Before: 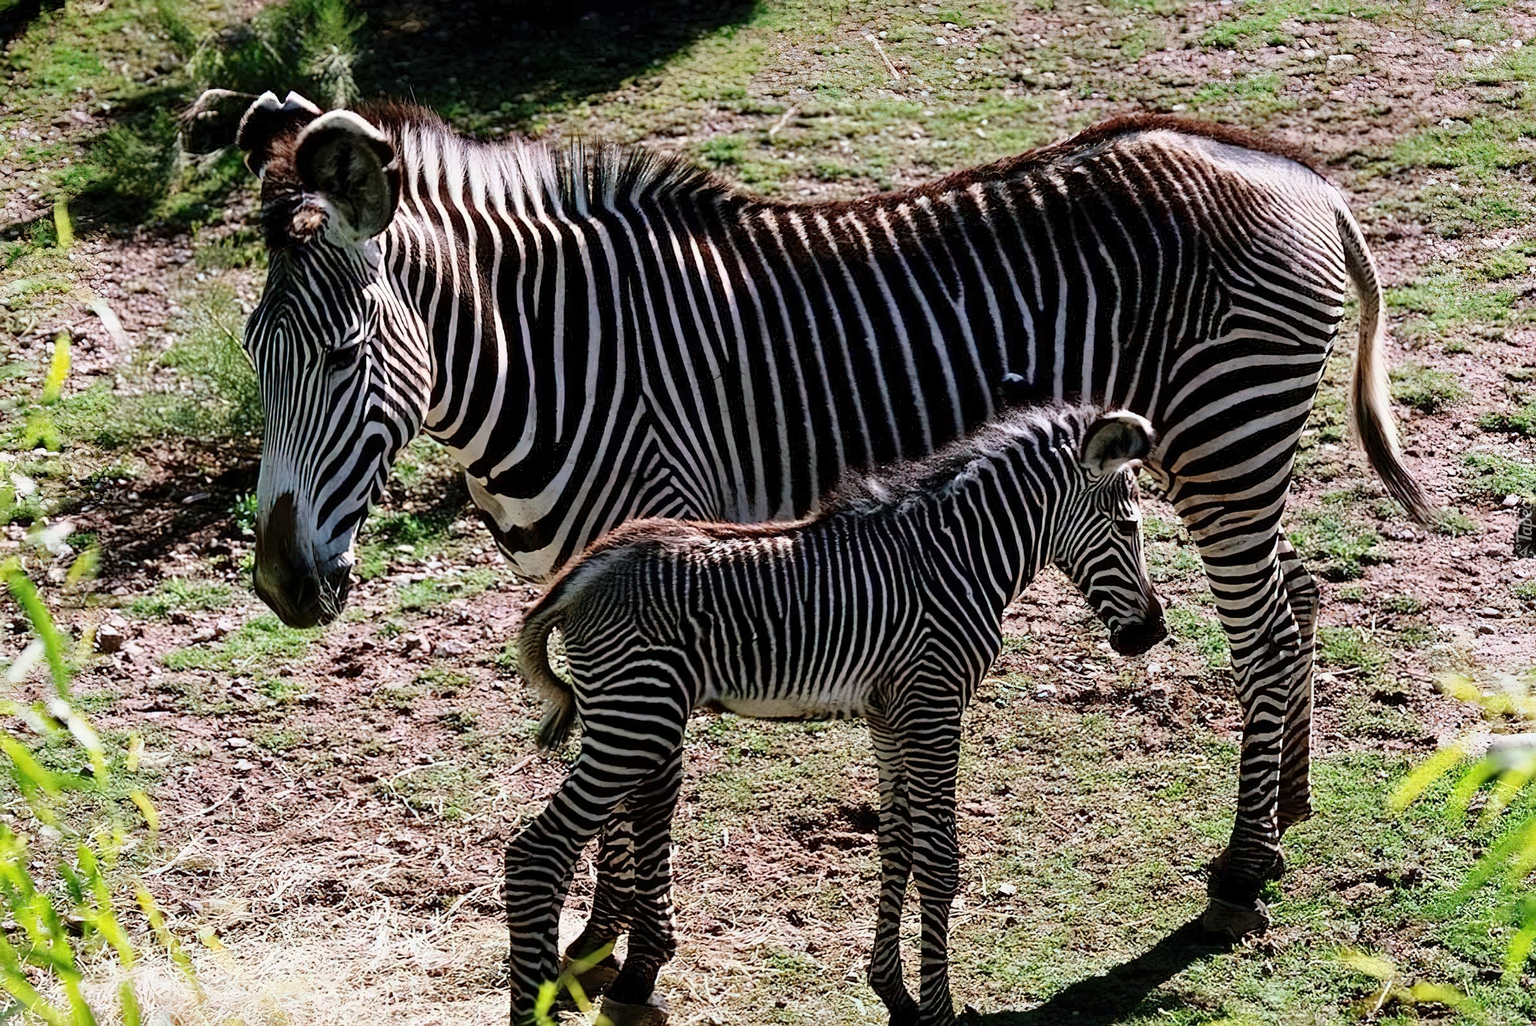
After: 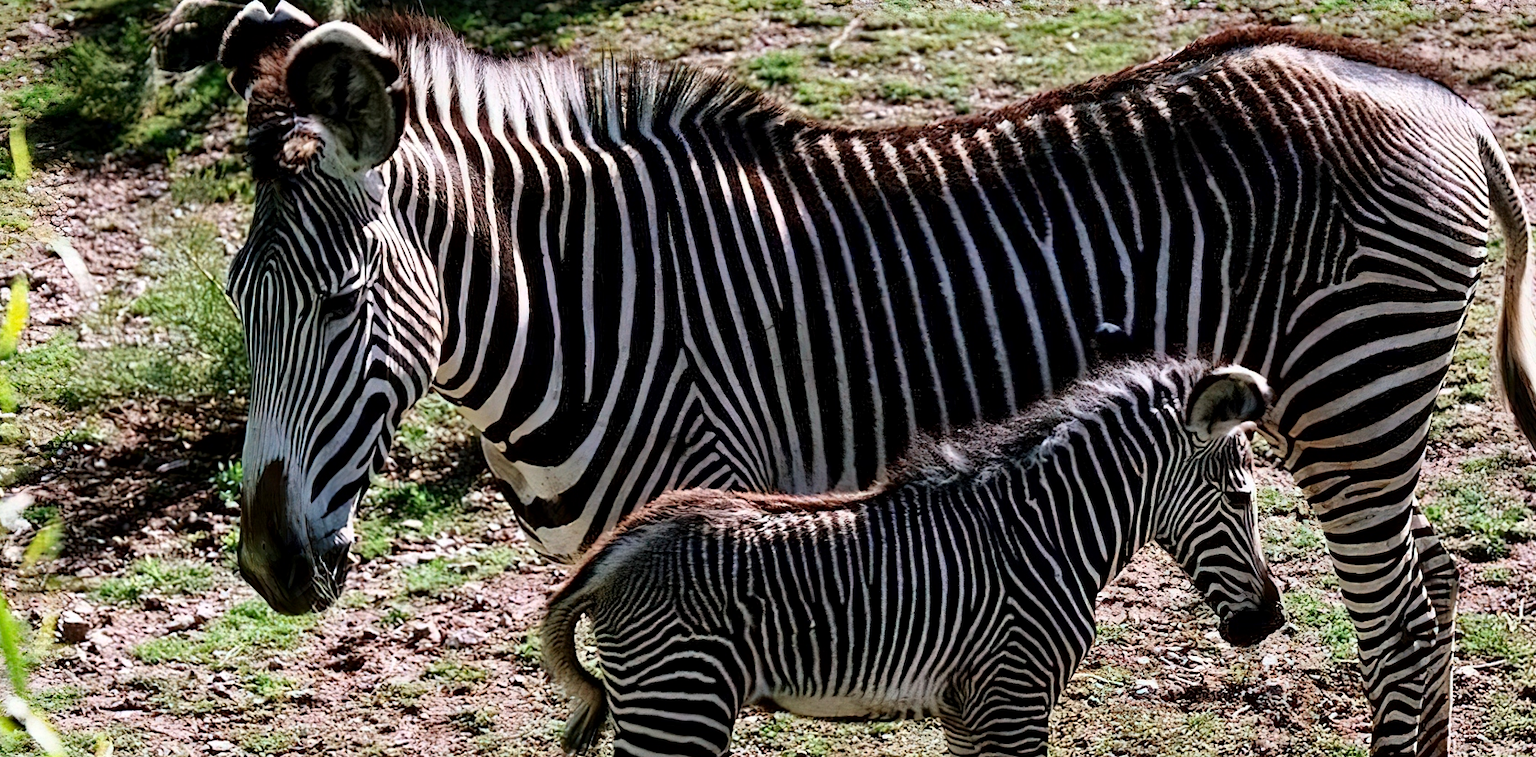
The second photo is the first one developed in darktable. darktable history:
crop: left 3.015%, top 8.969%, right 9.647%, bottom 26.457%
contrast brightness saturation: contrast 0.04, saturation 0.07
tone equalizer: on, module defaults
local contrast: mode bilateral grid, contrast 20, coarseness 50, detail 130%, midtone range 0.2
